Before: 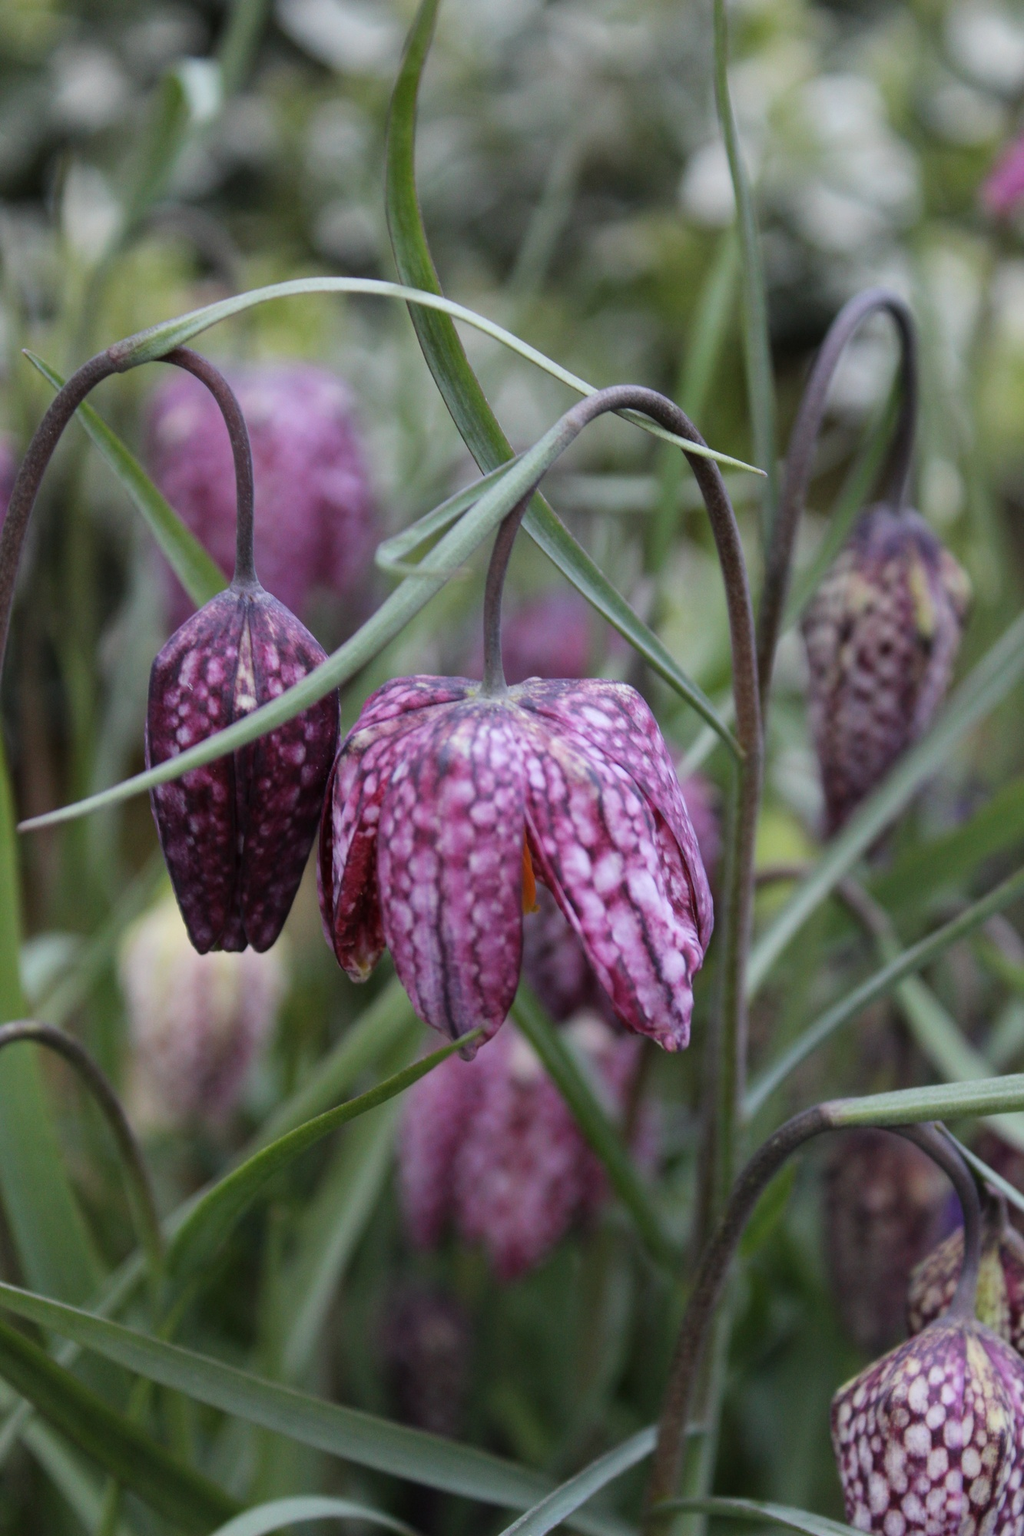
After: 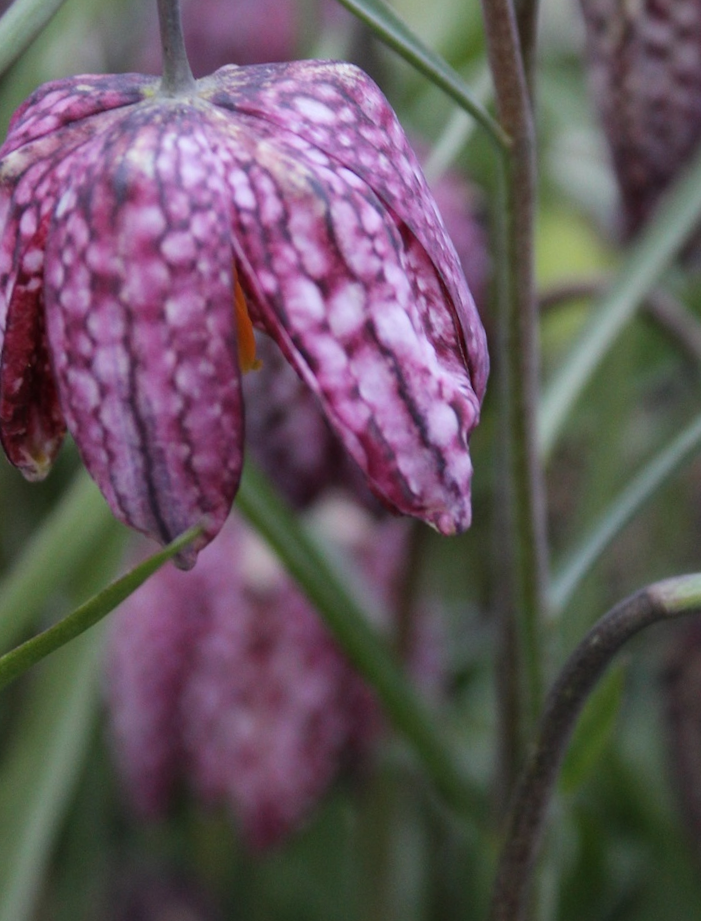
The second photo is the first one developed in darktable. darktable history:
crop: left 34.479%, top 38.822%, right 13.718%, bottom 5.172%
rotate and perspective: rotation -5°, crop left 0.05, crop right 0.952, crop top 0.11, crop bottom 0.89
